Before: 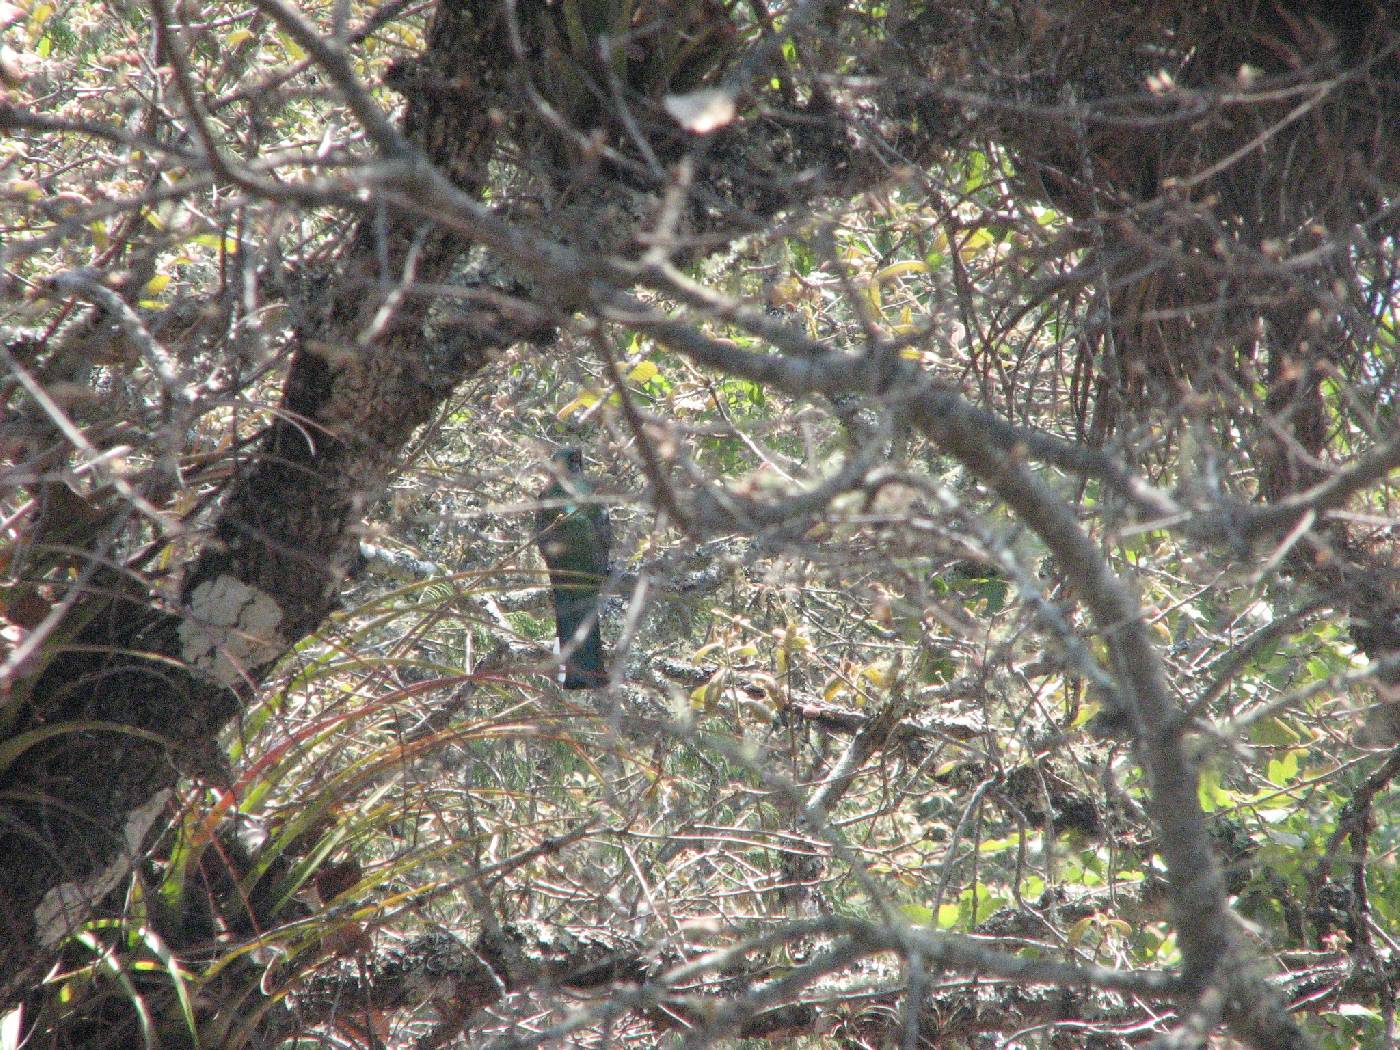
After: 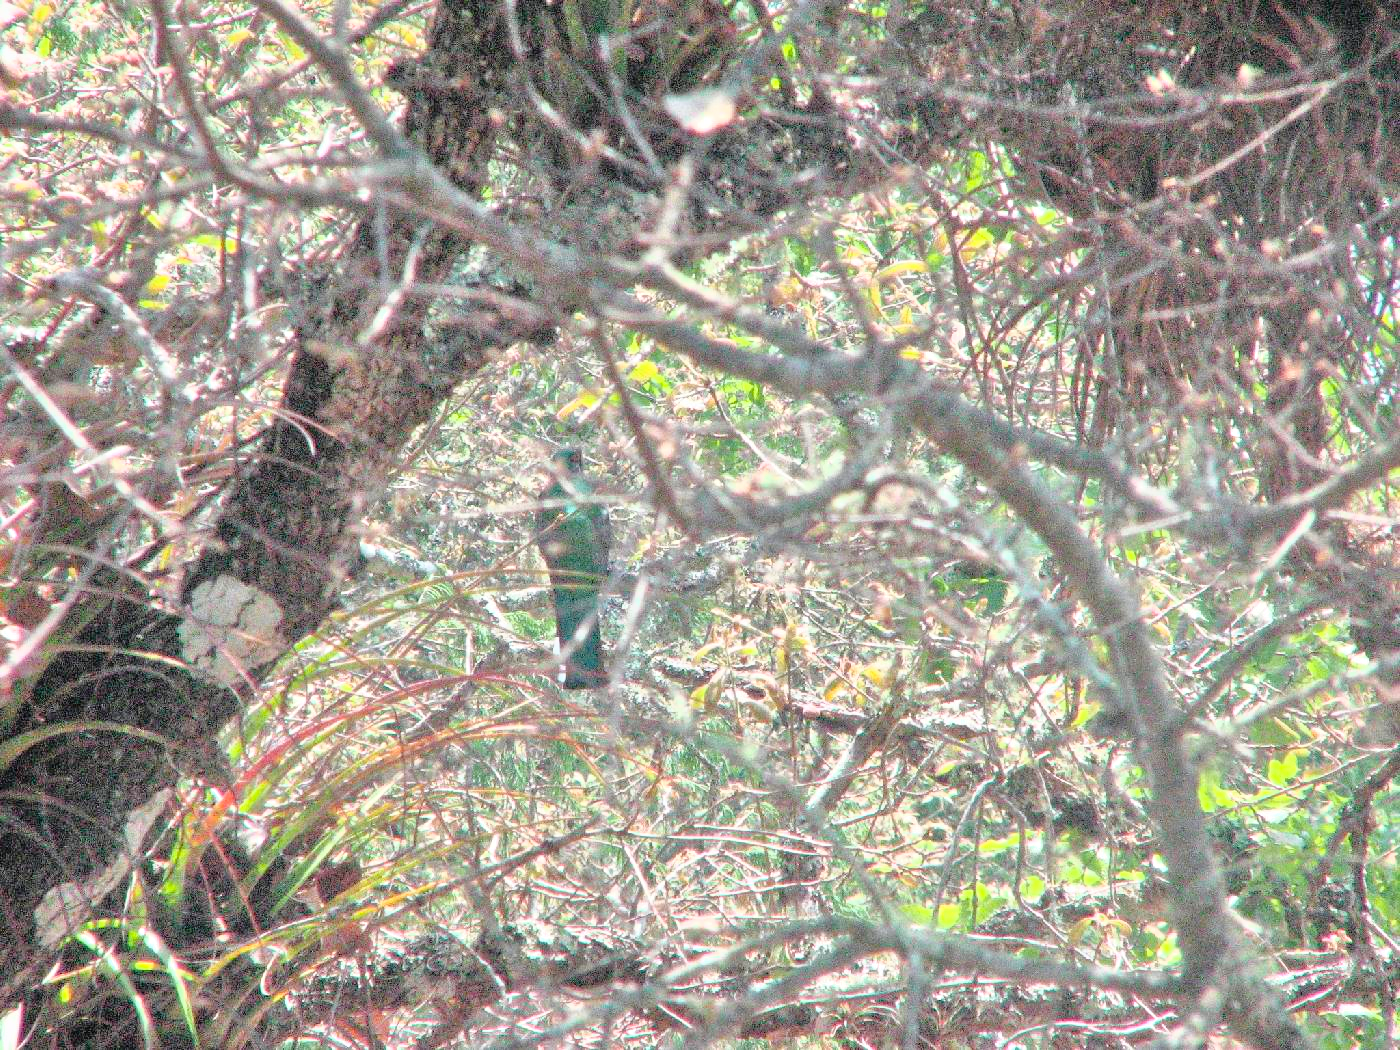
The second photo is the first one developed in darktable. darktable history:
tone equalizer: -7 EV 0.15 EV, -6 EV 0.6 EV, -5 EV 1.15 EV, -4 EV 1.33 EV, -3 EV 1.15 EV, -2 EV 0.6 EV, -1 EV 0.15 EV, mask exposure compensation -0.5 EV
tone curve: curves: ch0 [(0, 0) (0.051, 0.047) (0.102, 0.099) (0.236, 0.249) (0.429, 0.473) (0.67, 0.755) (0.875, 0.948) (1, 0.985)]; ch1 [(0, 0) (0.339, 0.298) (0.402, 0.363) (0.453, 0.413) (0.485, 0.469) (0.494, 0.493) (0.504, 0.502) (0.515, 0.526) (0.563, 0.591) (0.597, 0.639) (0.834, 0.888) (1, 1)]; ch2 [(0, 0) (0.362, 0.353) (0.425, 0.439) (0.501, 0.501) (0.537, 0.538) (0.58, 0.59) (0.642, 0.669) (0.773, 0.856) (1, 1)], color space Lab, independent channels, preserve colors none
